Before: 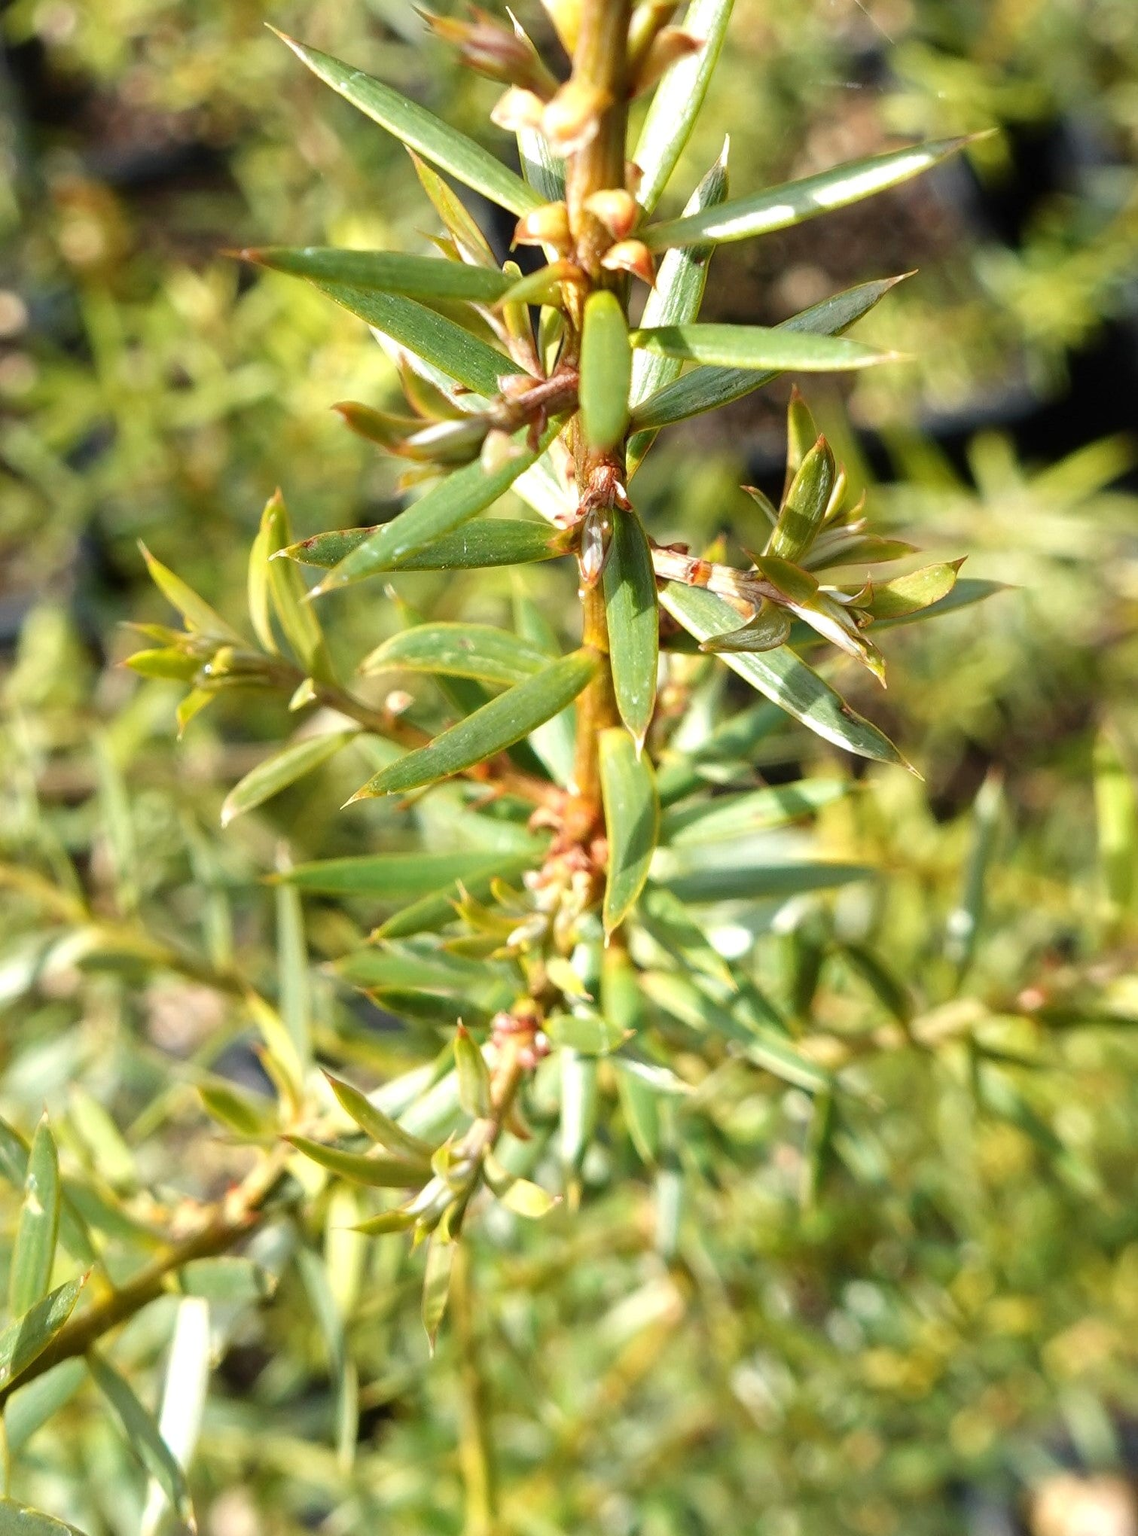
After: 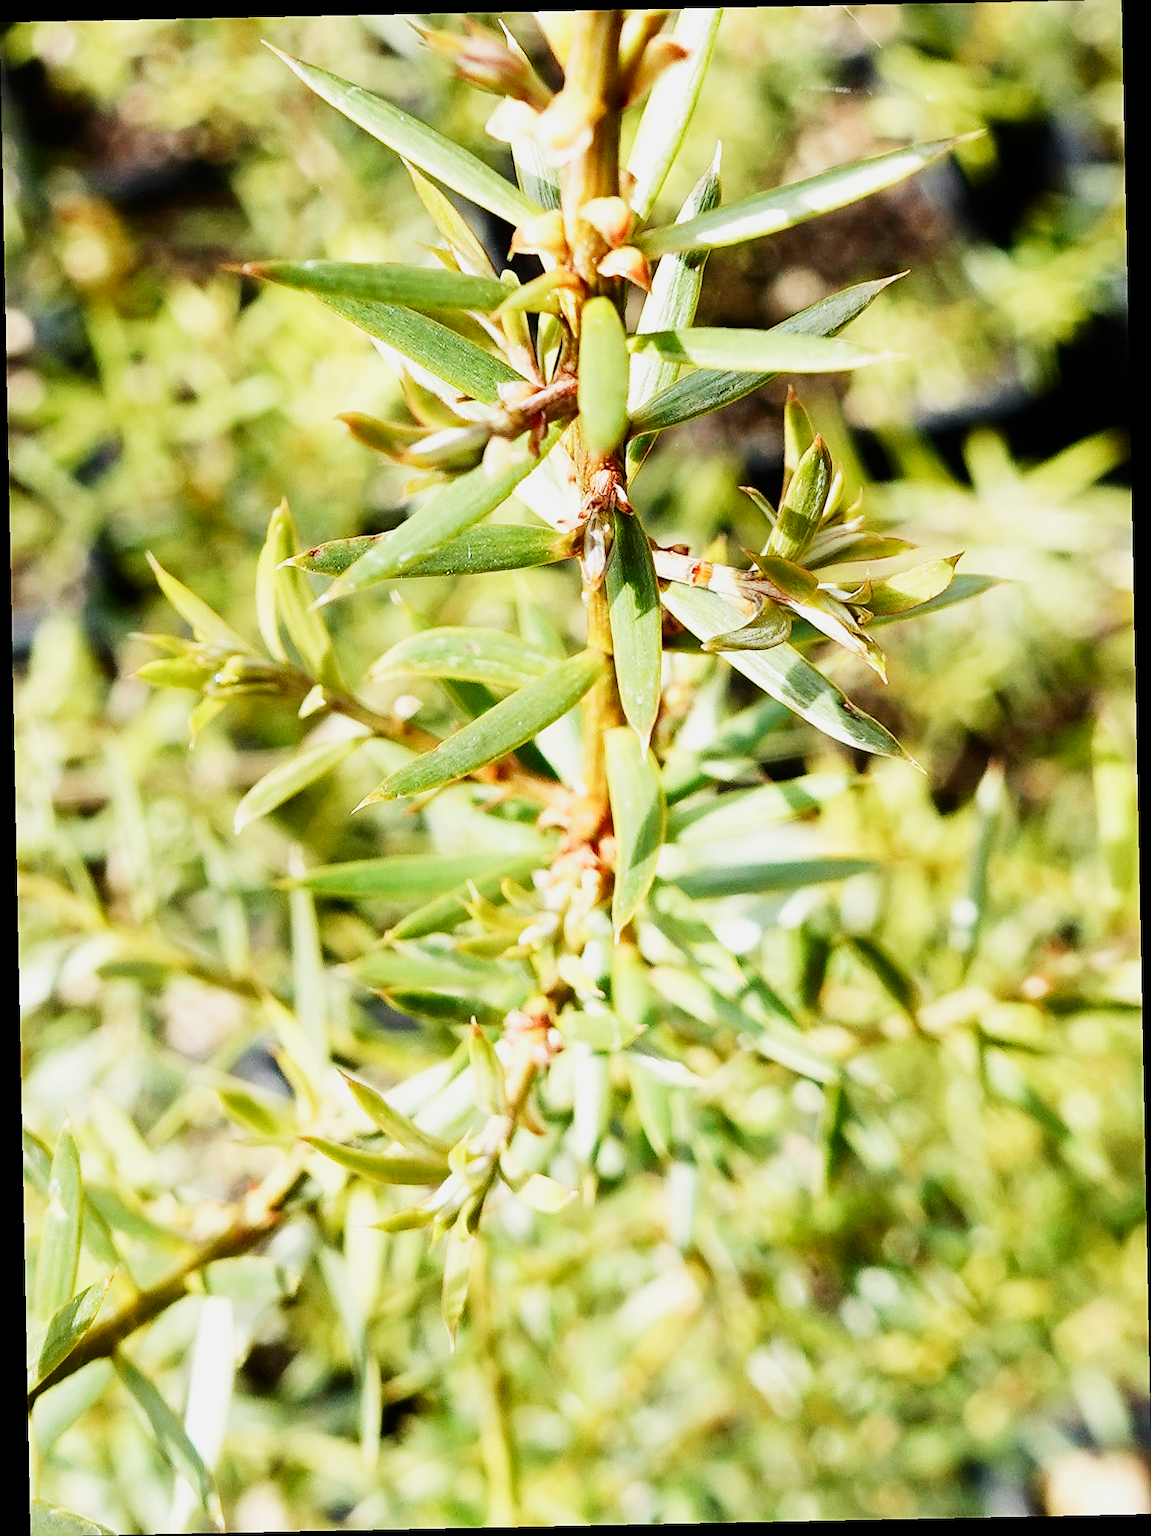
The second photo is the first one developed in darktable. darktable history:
contrast brightness saturation: contrast 0.14
exposure: exposure 0.648 EV, compensate highlight preservation false
rotate and perspective: rotation -1.17°, automatic cropping off
sigmoid: contrast 1.7, skew -0.2, preserve hue 0%, red attenuation 0.1, red rotation 0.035, green attenuation 0.1, green rotation -0.017, blue attenuation 0.15, blue rotation -0.052, base primaries Rec2020
sharpen: on, module defaults
